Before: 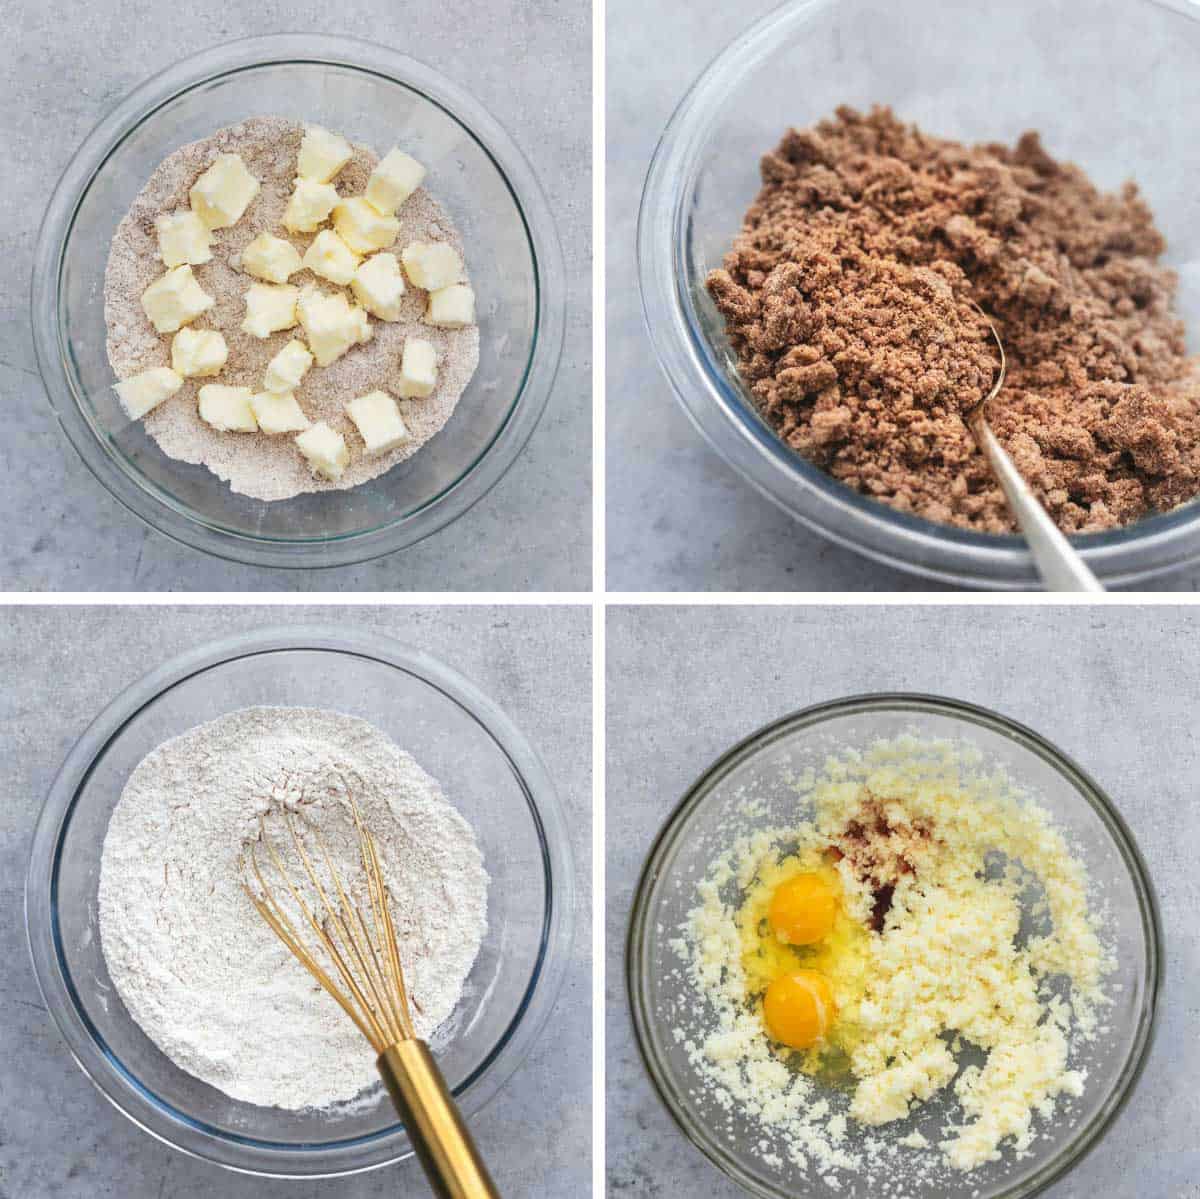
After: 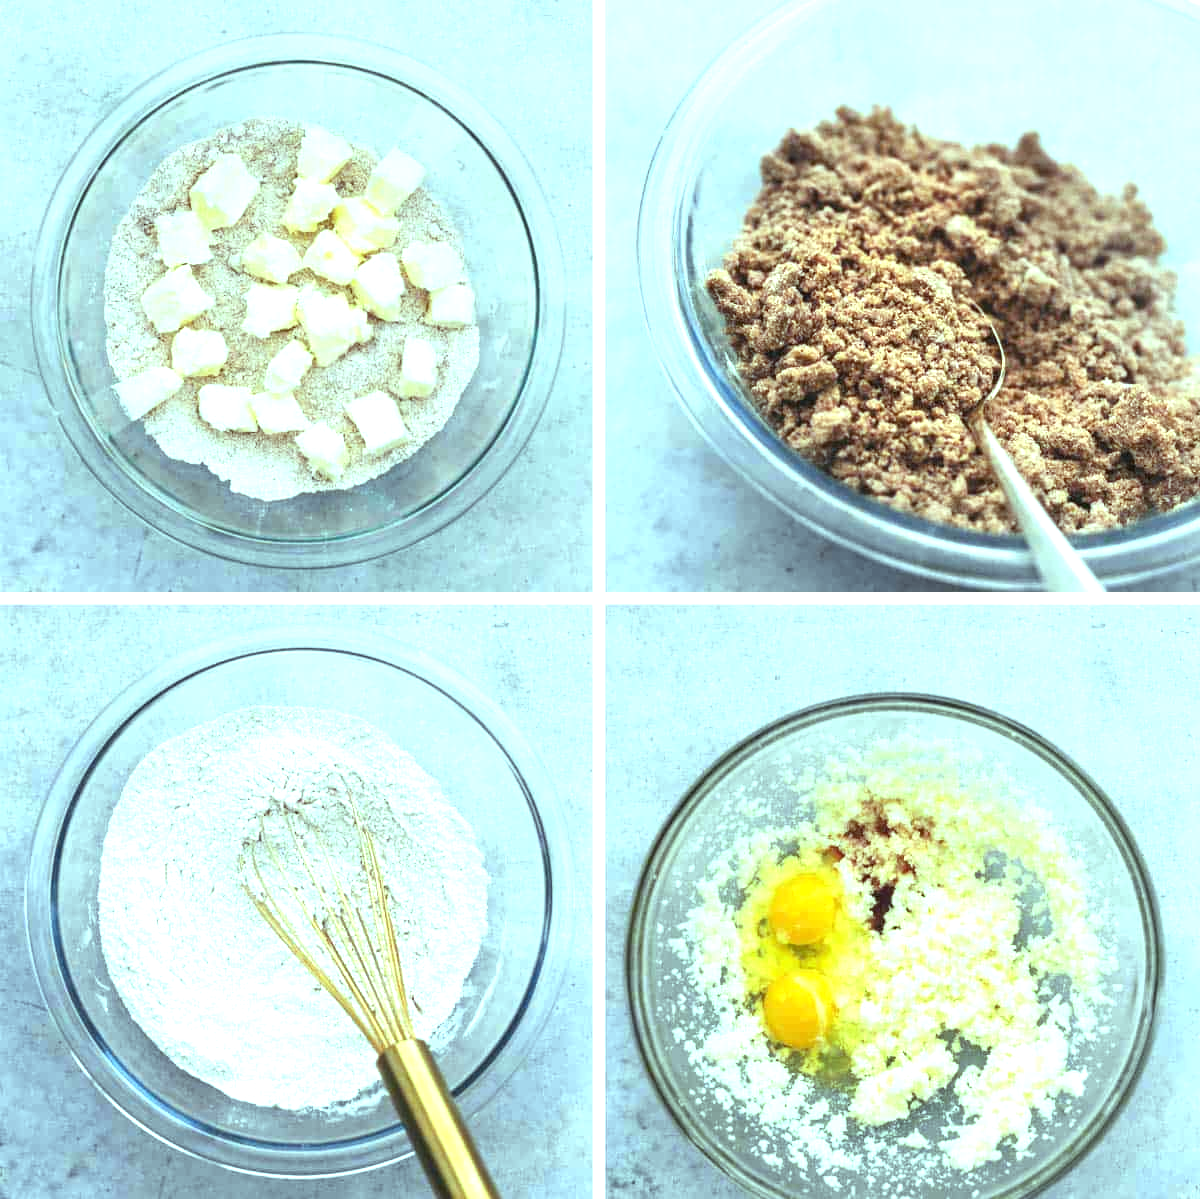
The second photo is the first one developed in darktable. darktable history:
color balance: mode lift, gamma, gain (sRGB), lift [0.997, 0.979, 1.021, 1.011], gamma [1, 1.084, 0.916, 0.998], gain [1, 0.87, 1.13, 1.101], contrast 4.55%, contrast fulcrum 38.24%, output saturation 104.09%
exposure: exposure 0.722 EV, compensate highlight preservation false
